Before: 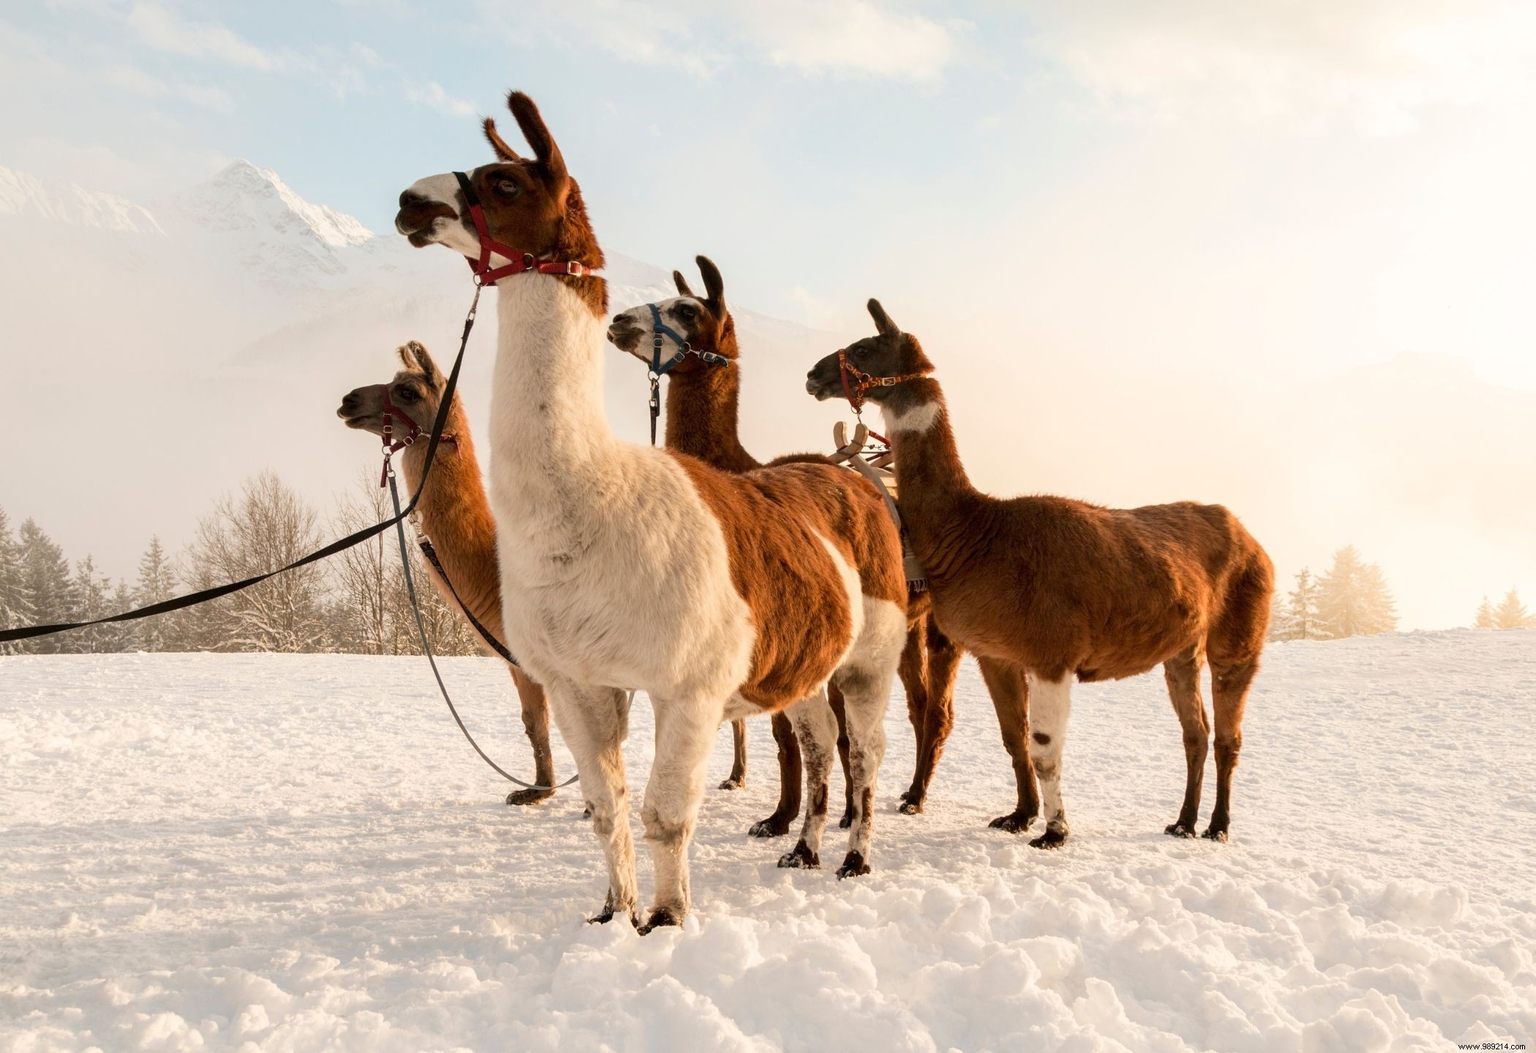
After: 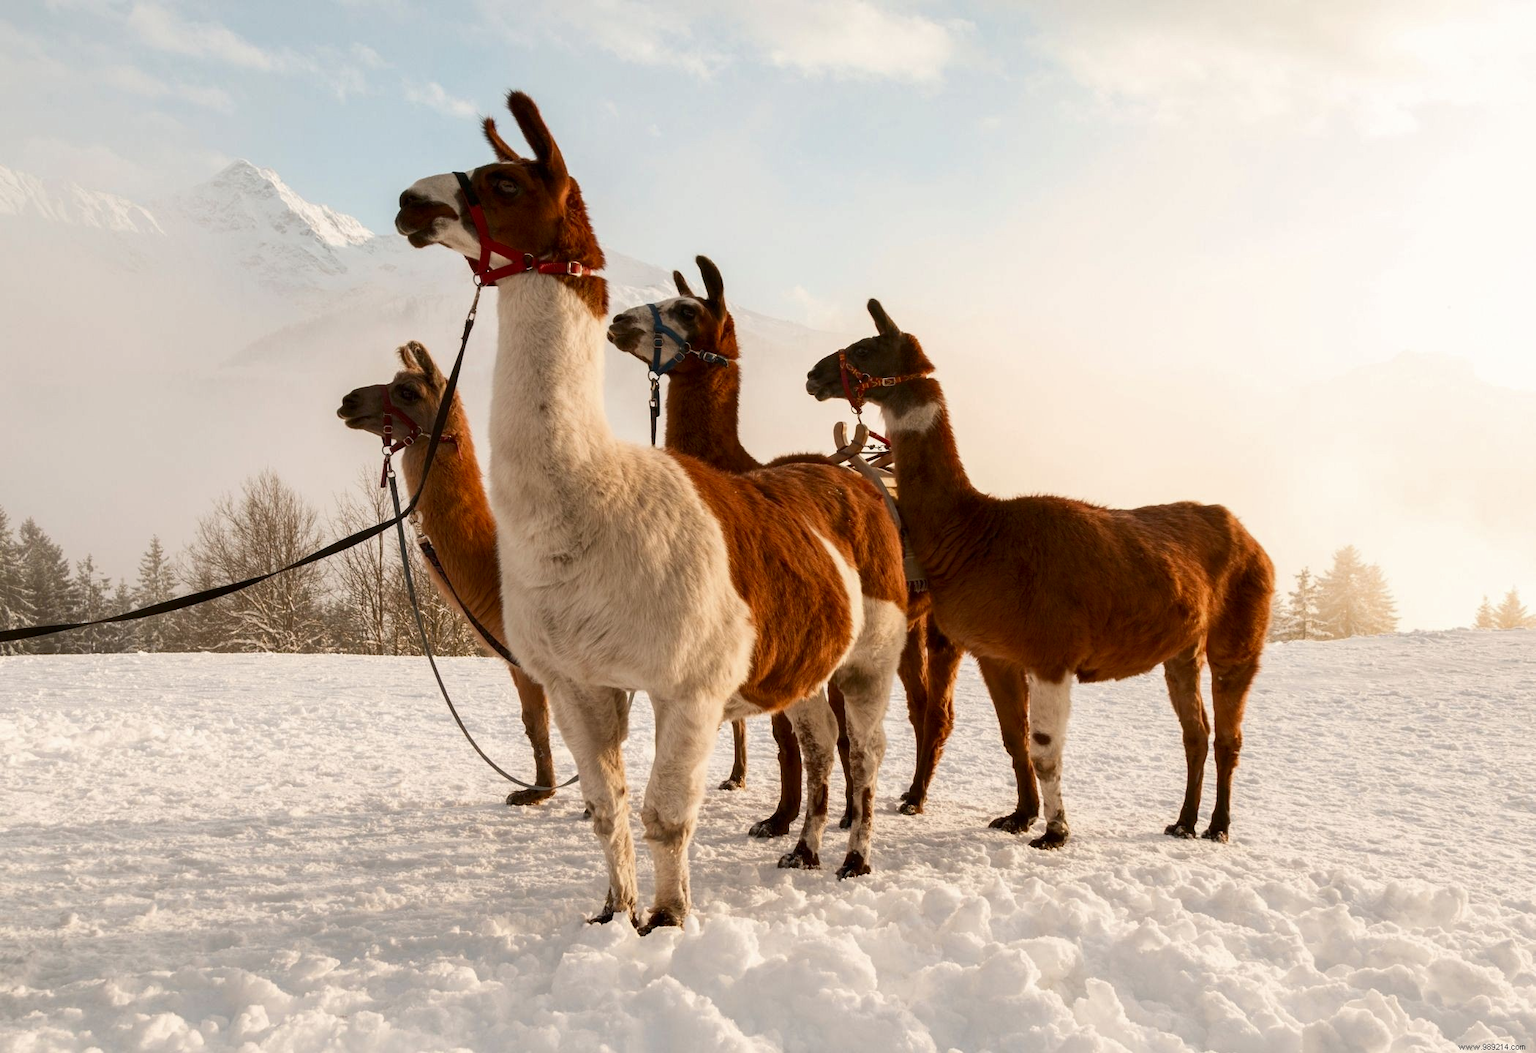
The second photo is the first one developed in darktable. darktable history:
tone curve: curves: ch0 [(0, 0) (0.536, 0.402) (1, 1)], color space Lab, independent channels, preserve colors none
